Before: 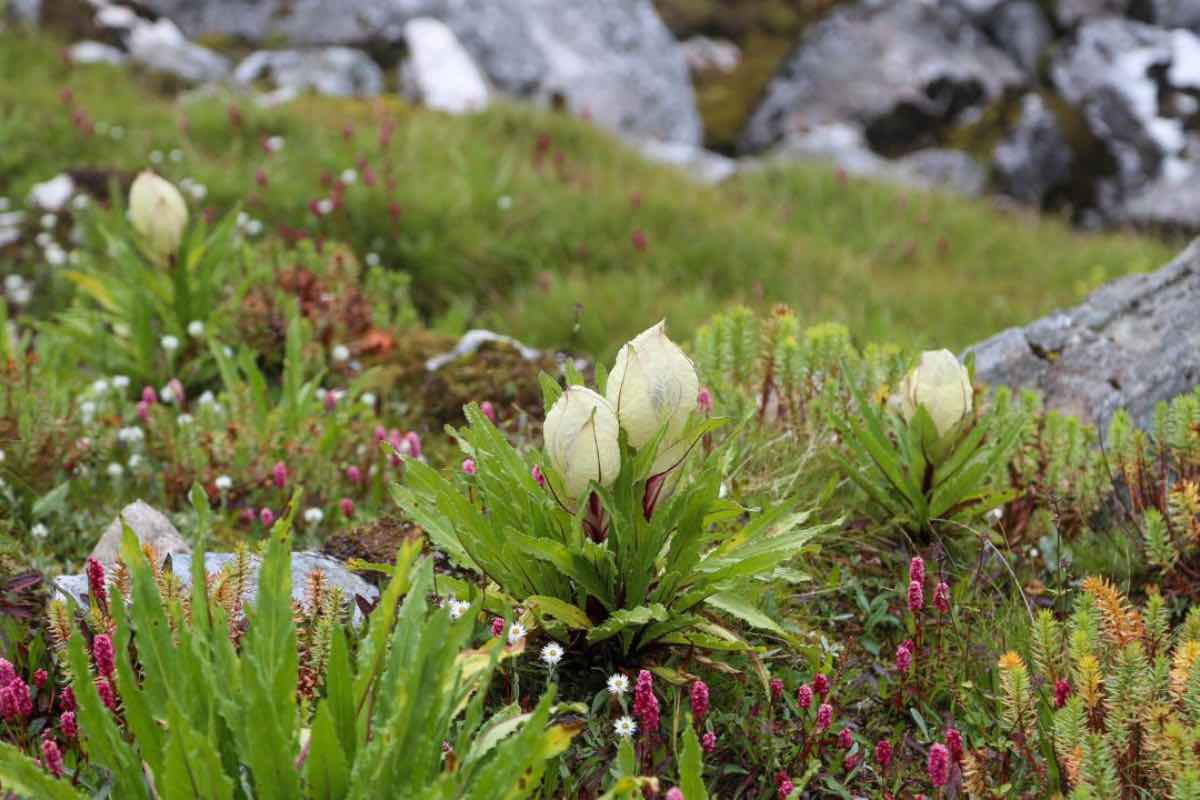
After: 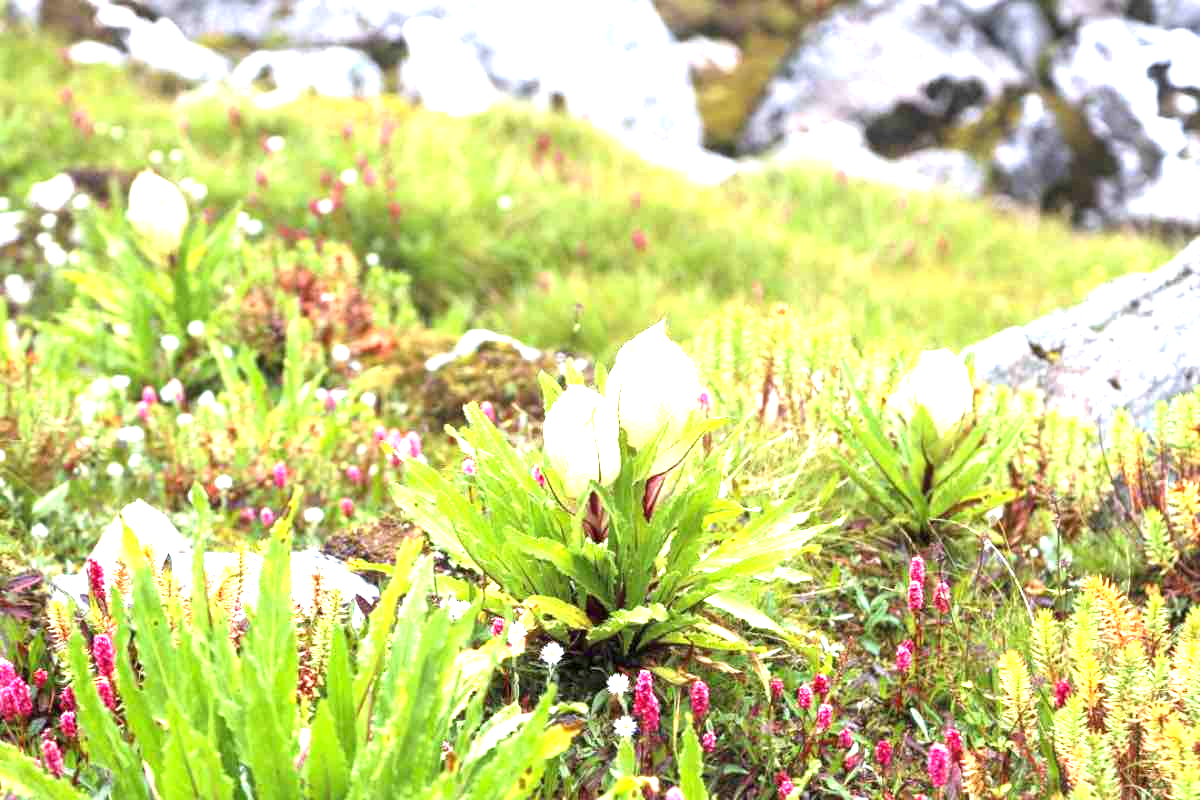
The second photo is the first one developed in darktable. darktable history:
color correction: highlights a* 0.003, highlights b* -0.283
exposure: exposure 2 EV, compensate exposure bias true, compensate highlight preservation false
